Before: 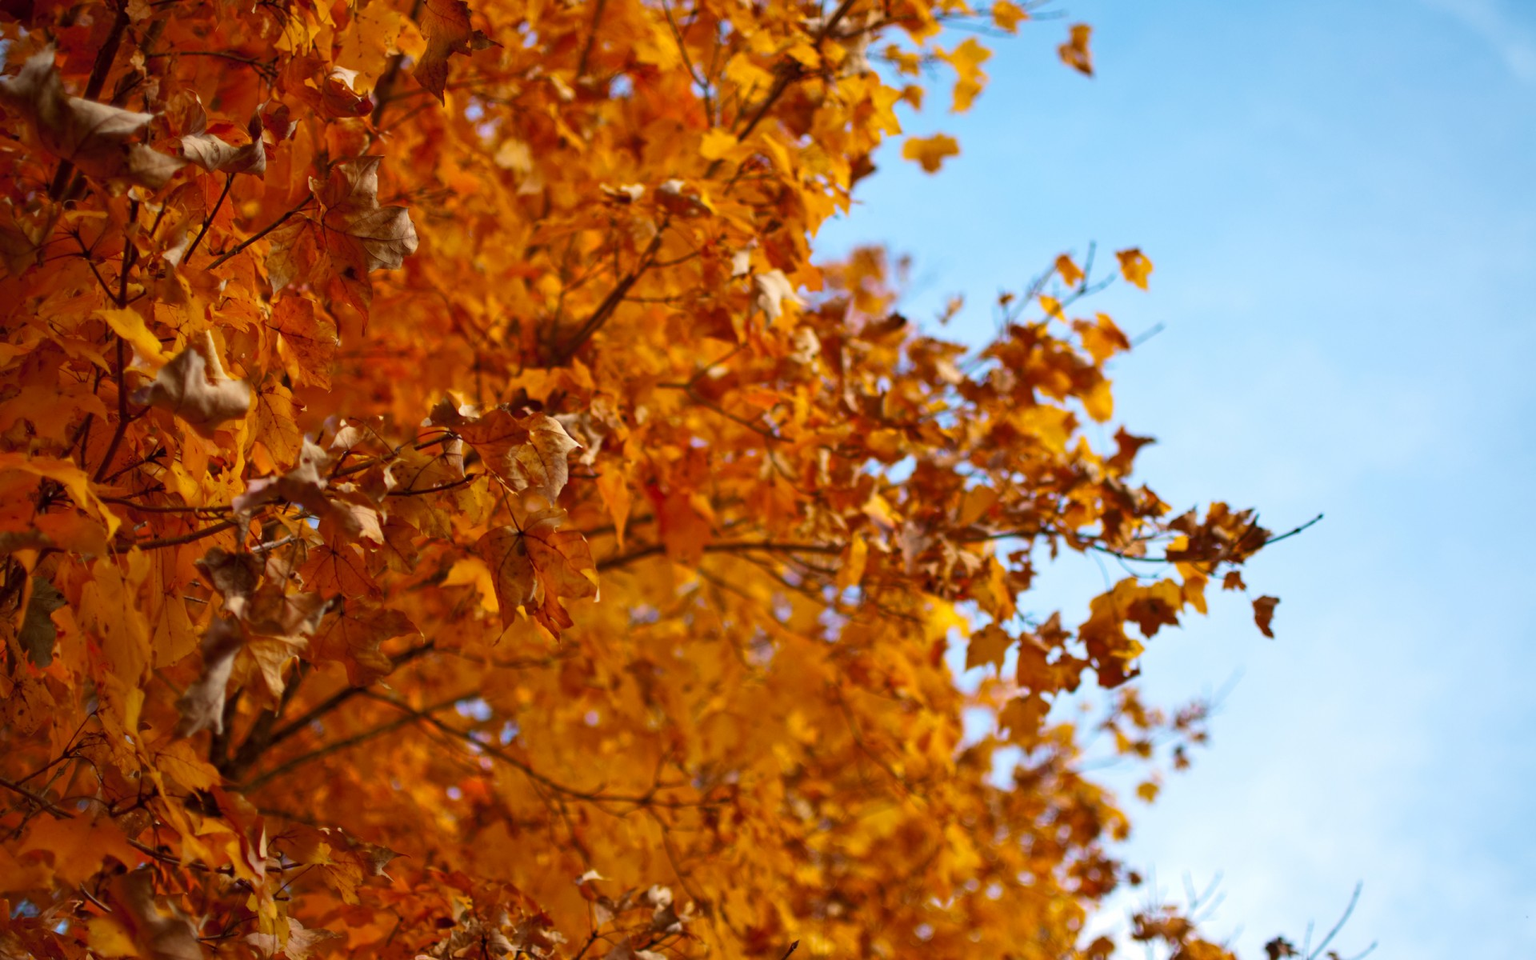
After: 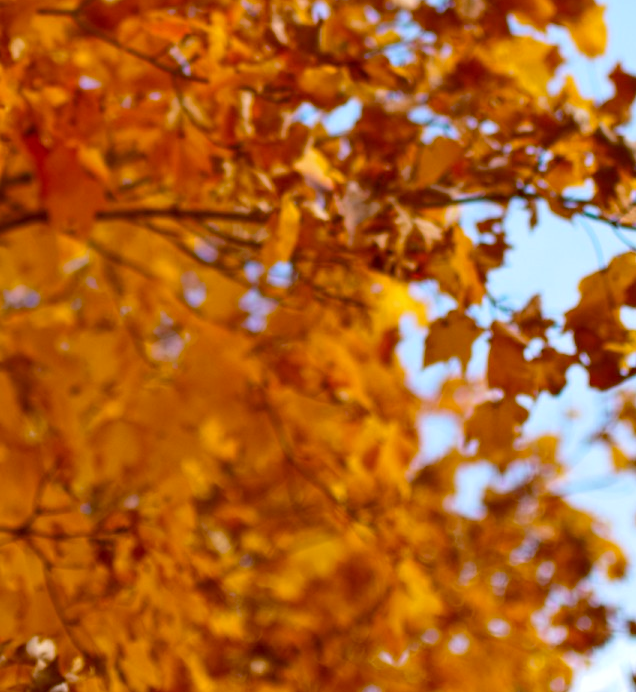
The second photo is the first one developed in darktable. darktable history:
color balance: lift [1, 1.015, 1.004, 0.985], gamma [1, 0.958, 0.971, 1.042], gain [1, 0.956, 0.977, 1.044]
crop: left 40.878%, top 39.176%, right 25.993%, bottom 3.081%
